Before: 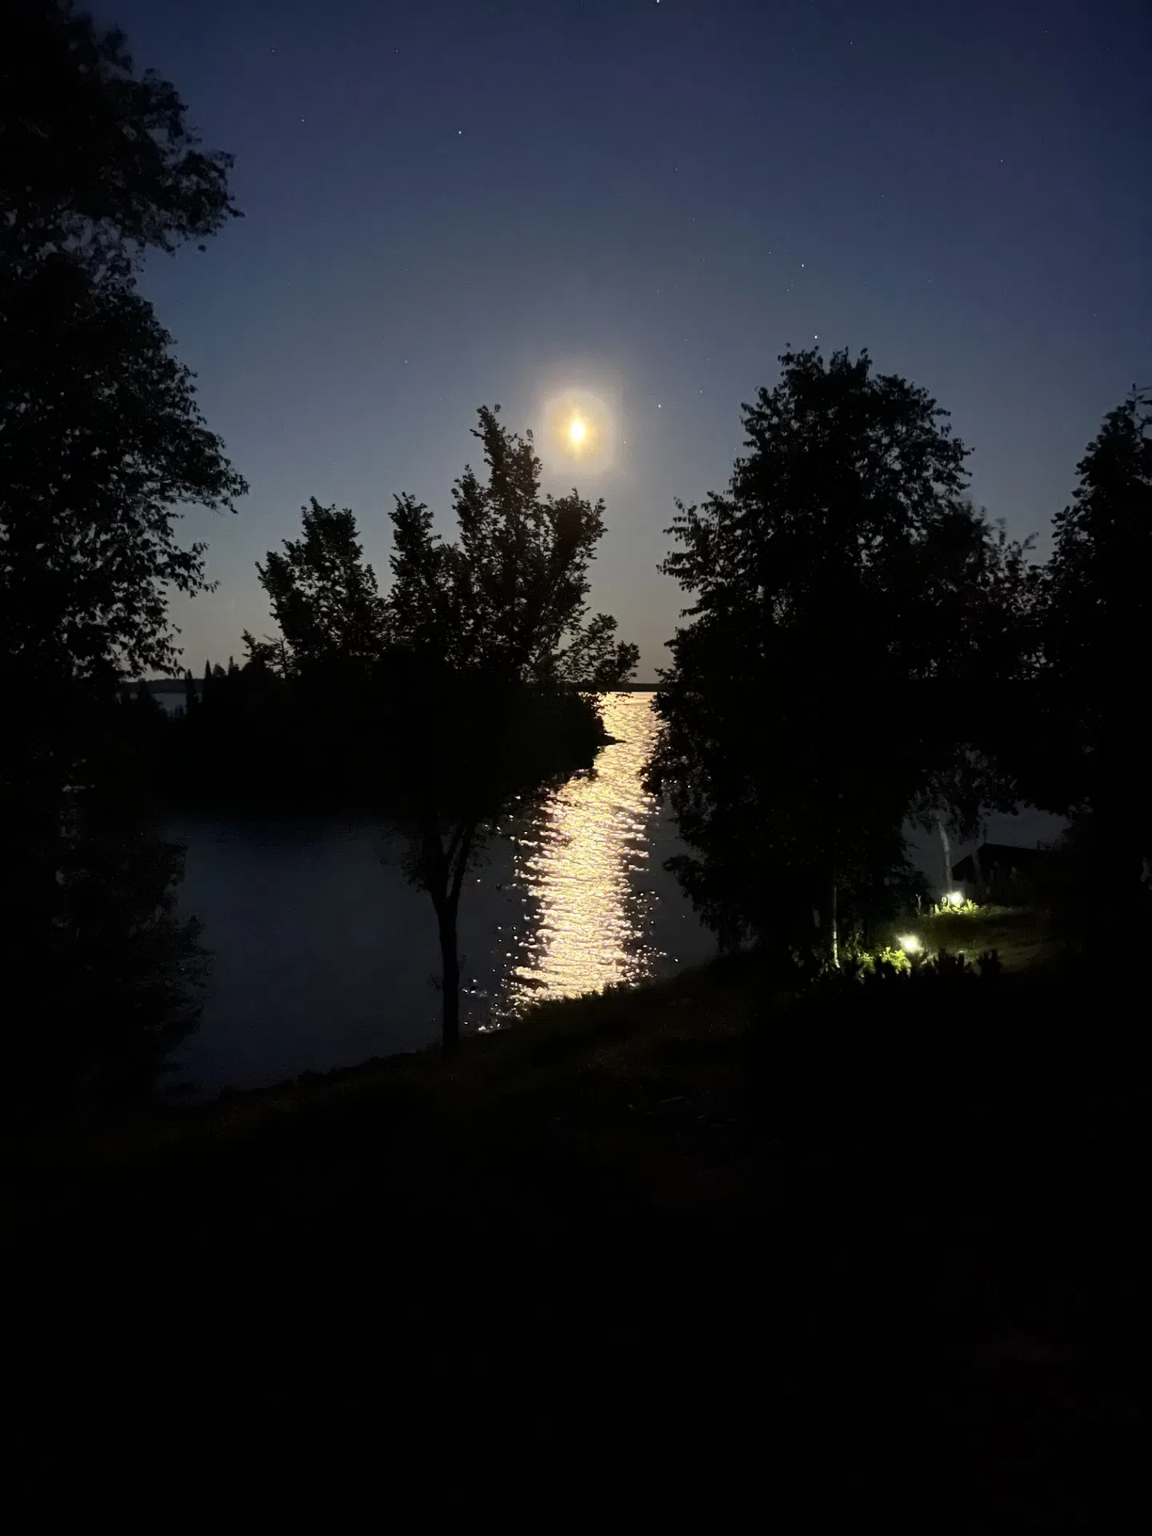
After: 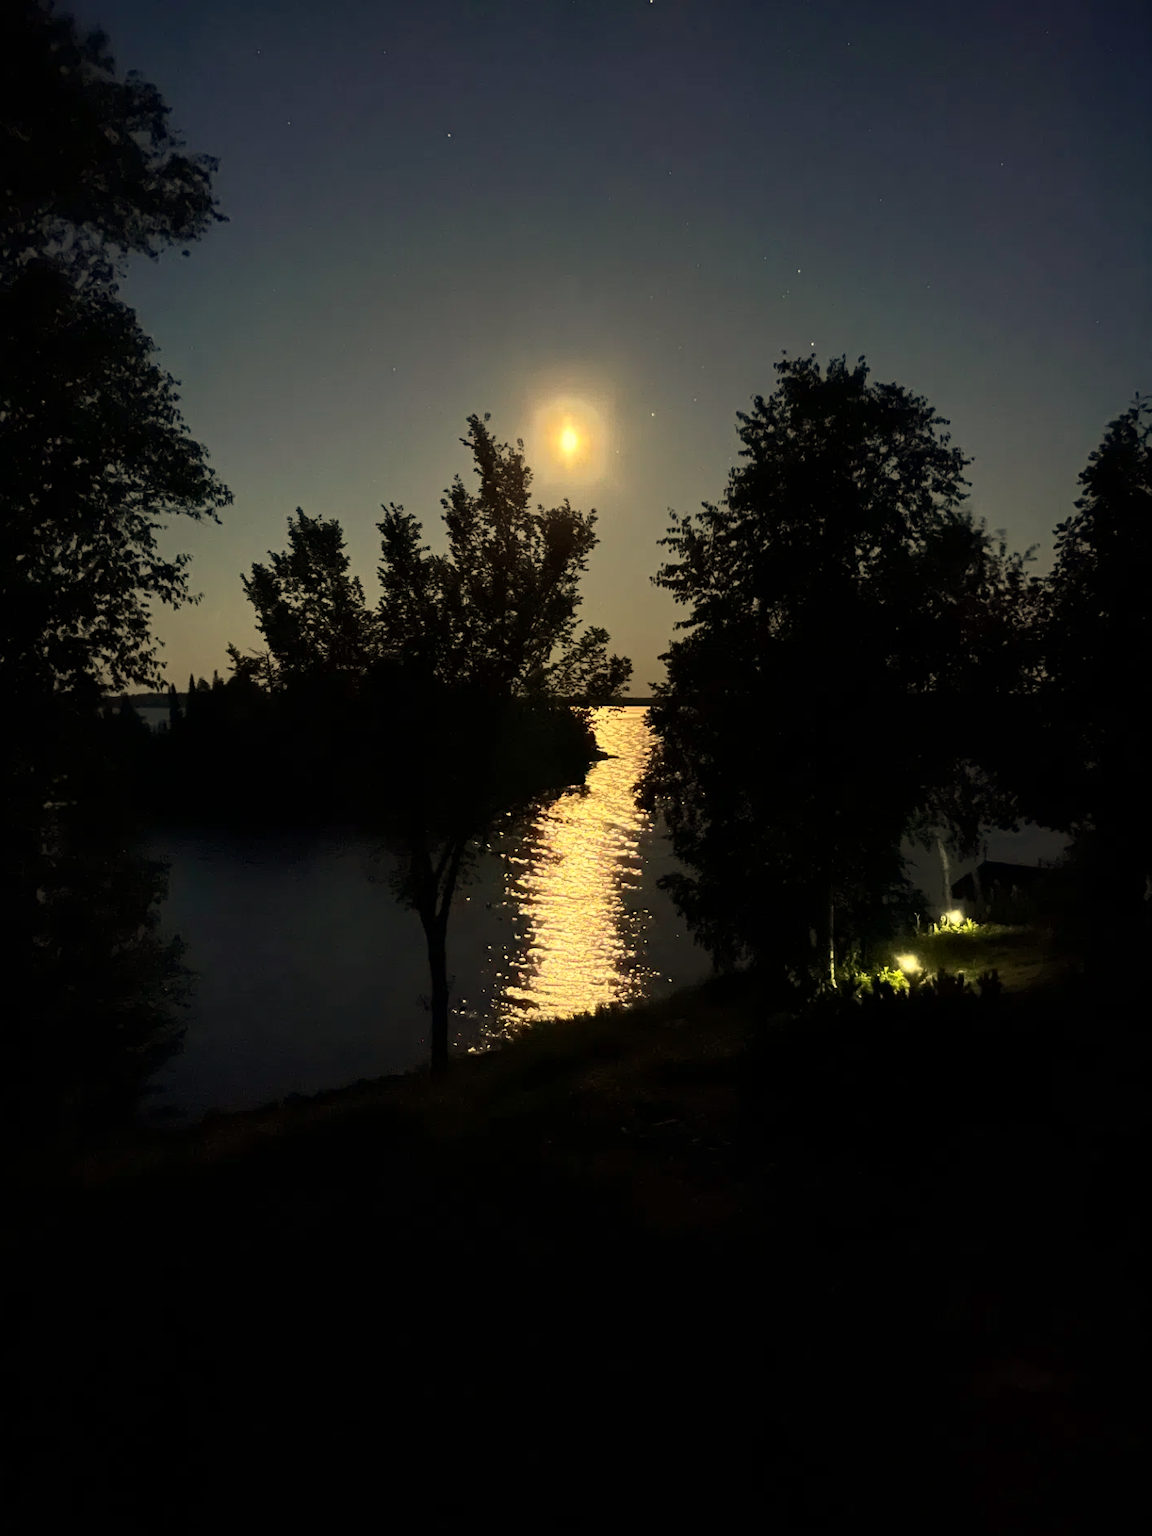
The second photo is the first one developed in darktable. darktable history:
white balance: red 1.08, blue 0.791
crop: left 1.743%, right 0.268%, bottom 2.011%
color correction: saturation 1.11
